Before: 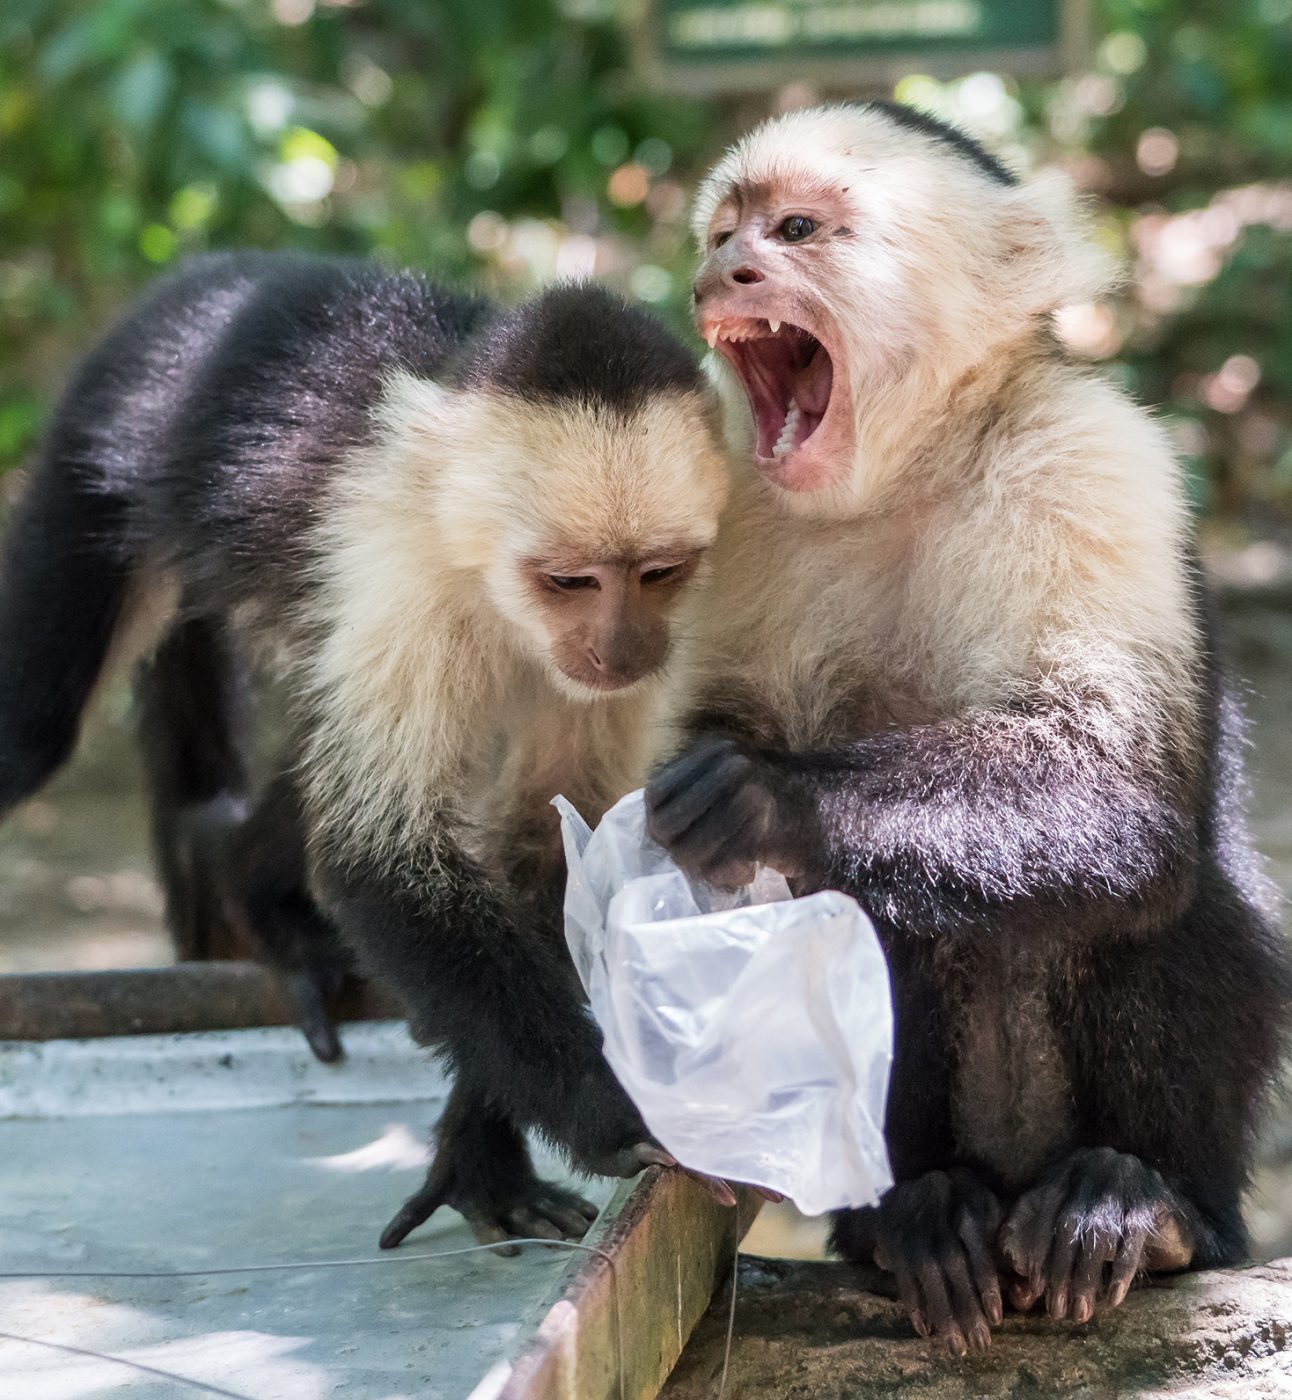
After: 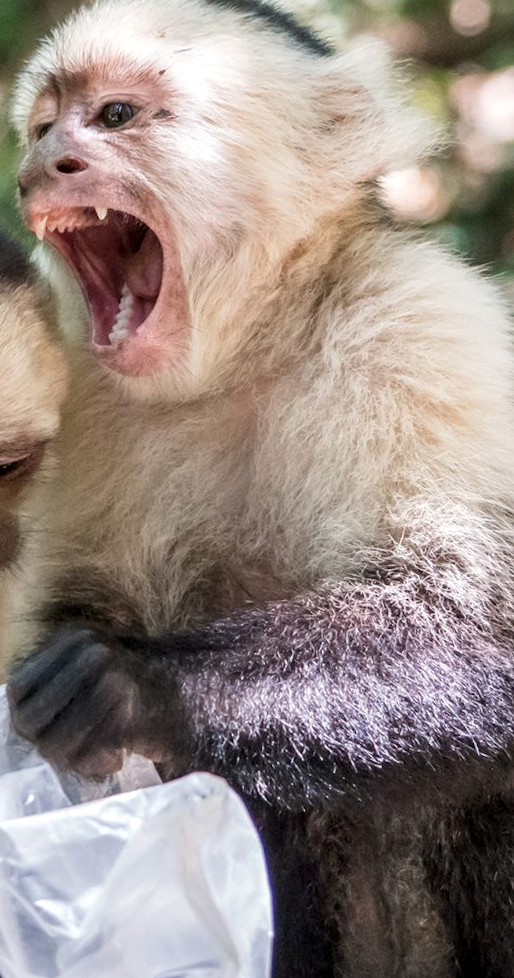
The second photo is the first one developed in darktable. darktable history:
local contrast: highlights 100%, shadows 100%, detail 131%, midtone range 0.2
rotate and perspective: rotation -4.25°, automatic cropping off
crop and rotate: left 49.936%, top 10.094%, right 13.136%, bottom 24.256%
